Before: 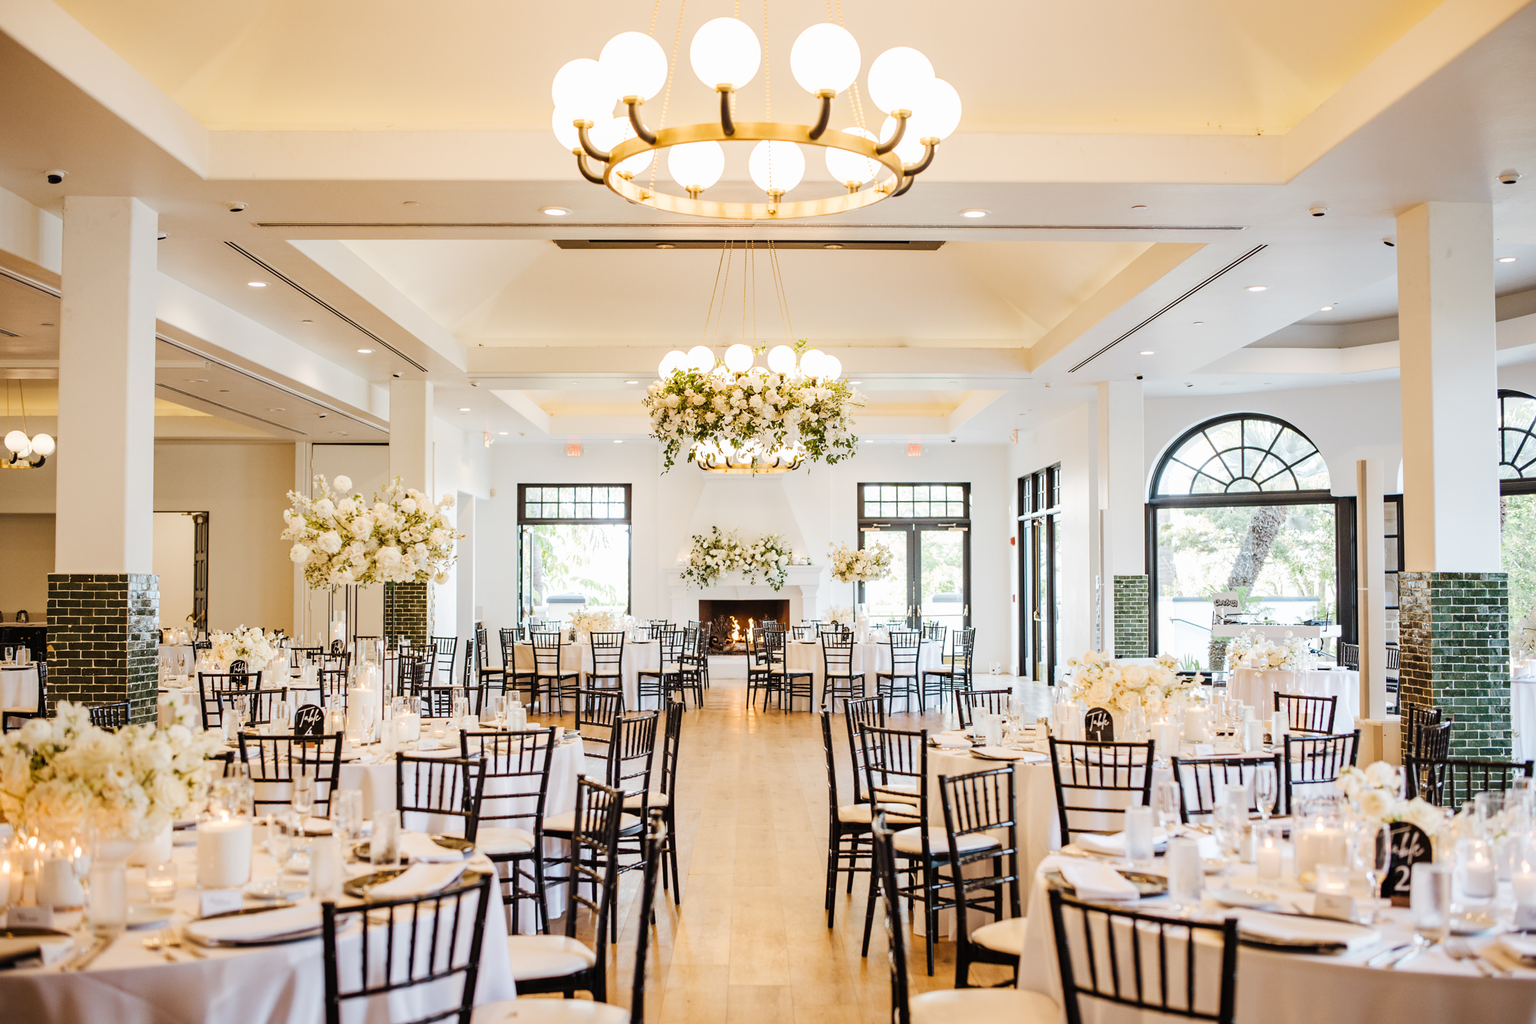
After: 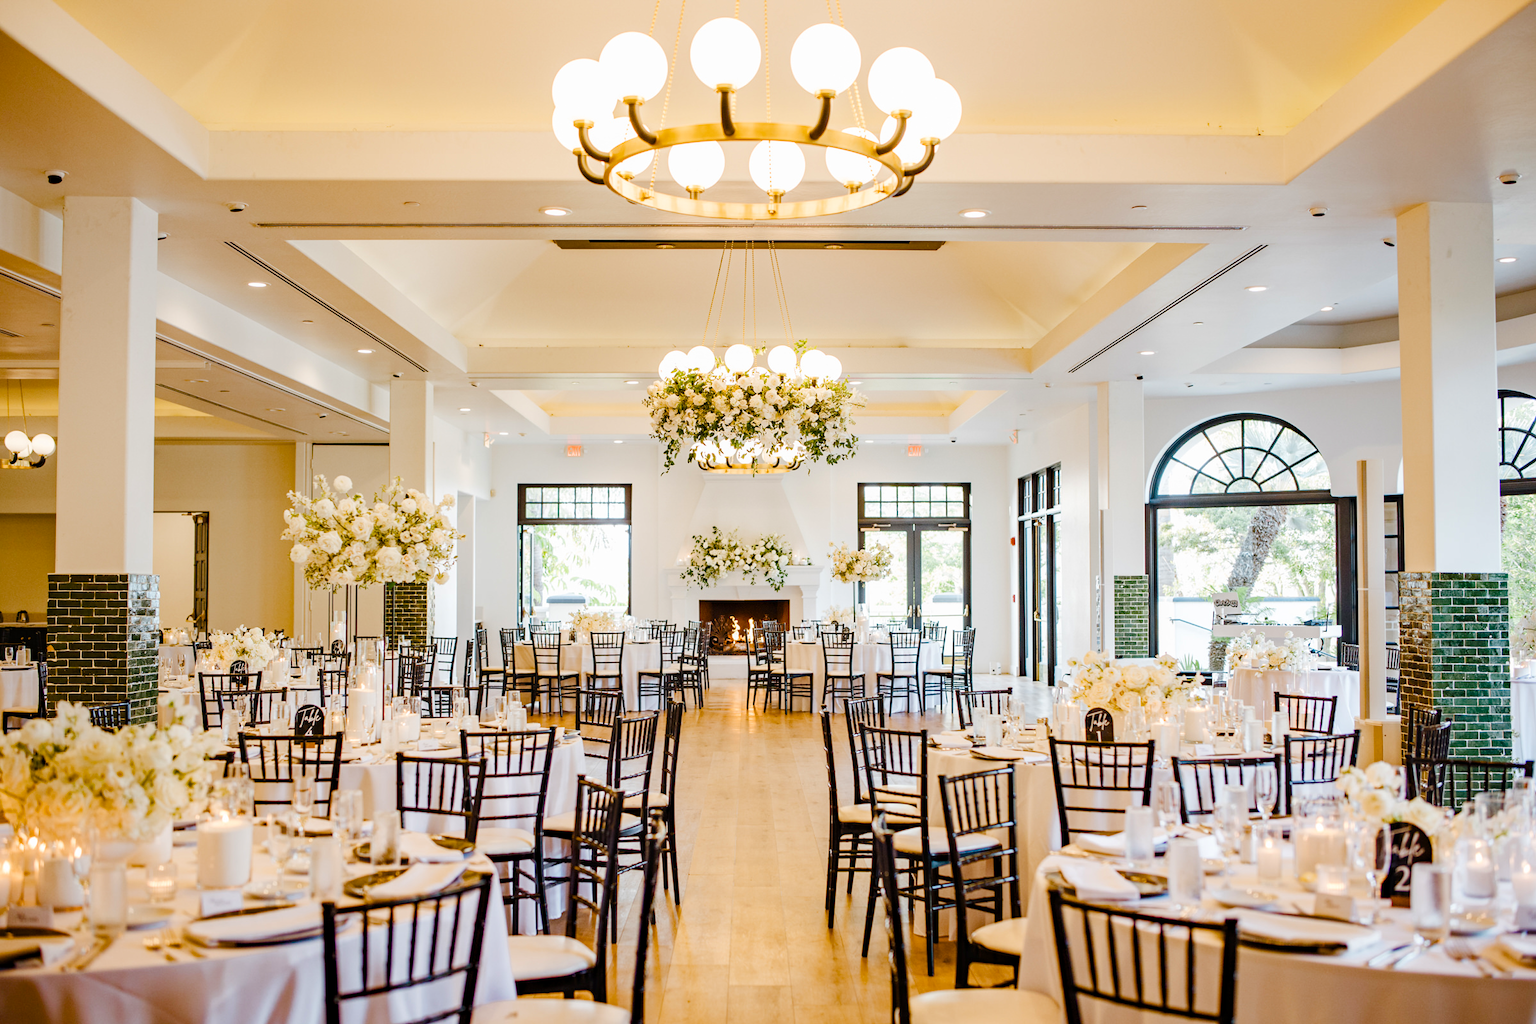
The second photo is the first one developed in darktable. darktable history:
haze removal: adaptive false
color balance rgb: shadows lift › chroma 2.023%, shadows lift › hue 248.37°, linear chroma grading › global chroma 8.714%, perceptual saturation grading › global saturation 20%, perceptual saturation grading › highlights -25.144%, perceptual saturation grading › shadows 49.498%
